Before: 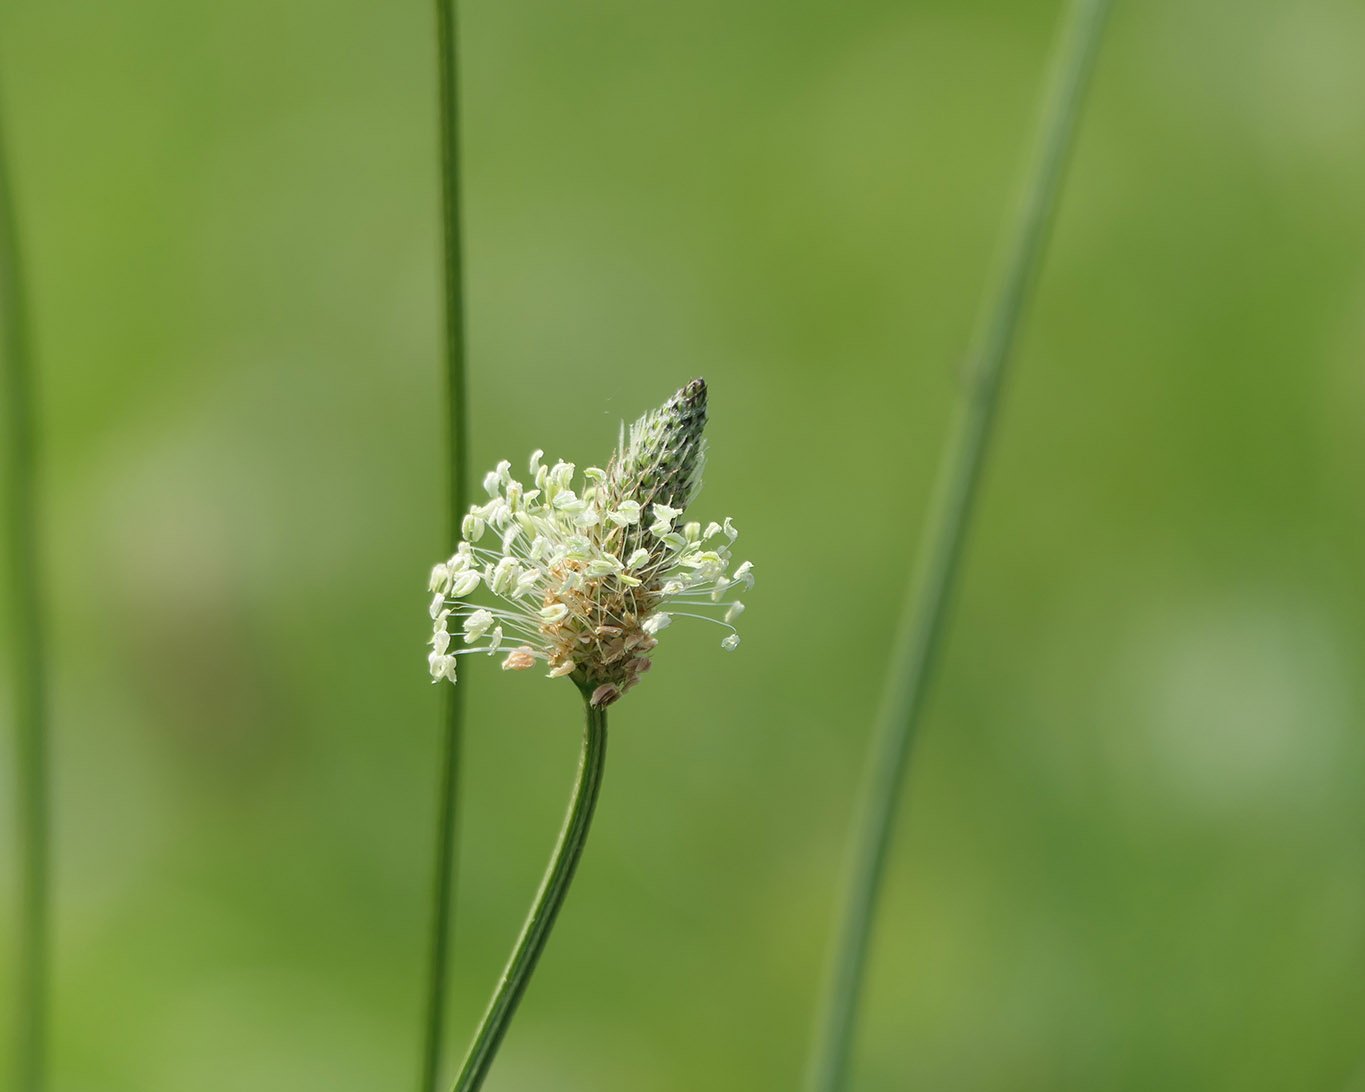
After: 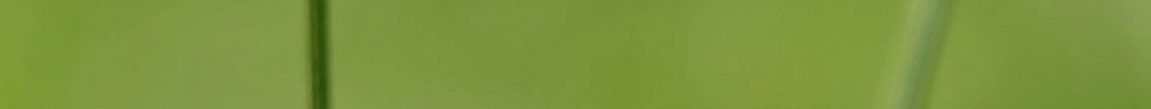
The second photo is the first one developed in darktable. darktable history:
local contrast: detail 130%
crop and rotate: left 9.644%, top 9.491%, right 6.021%, bottom 80.509%
sharpen: on, module defaults
white balance: red 1.029, blue 0.92
